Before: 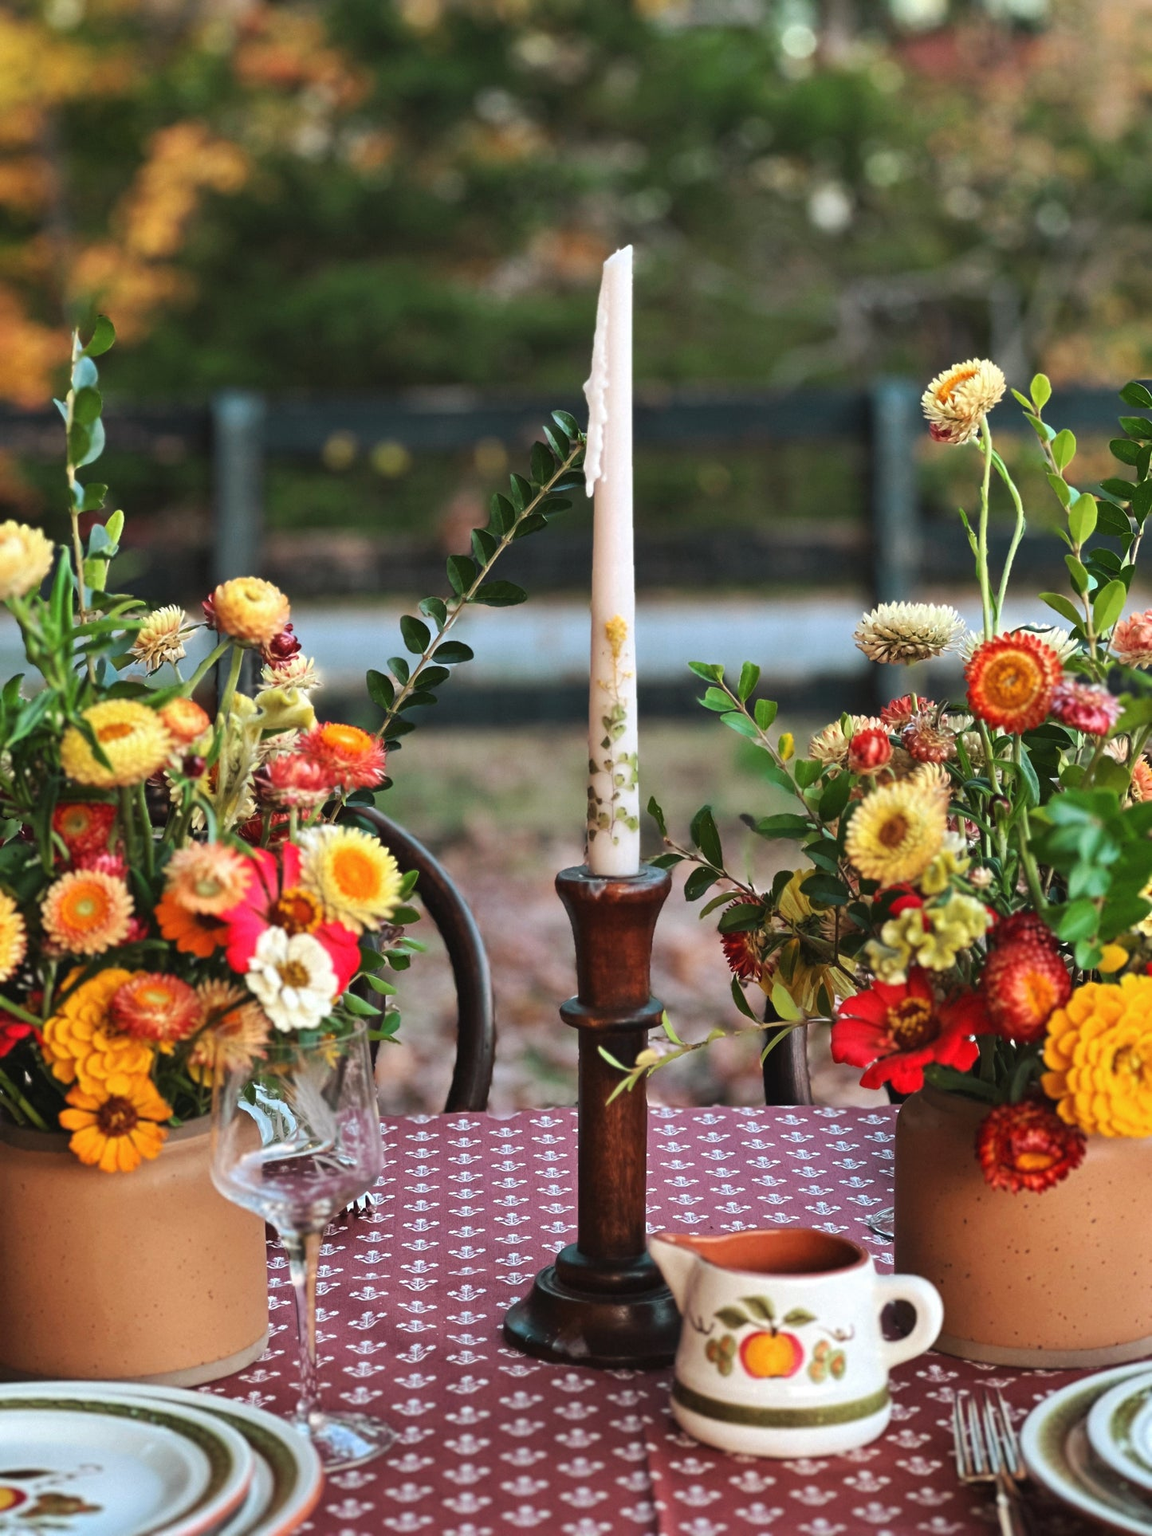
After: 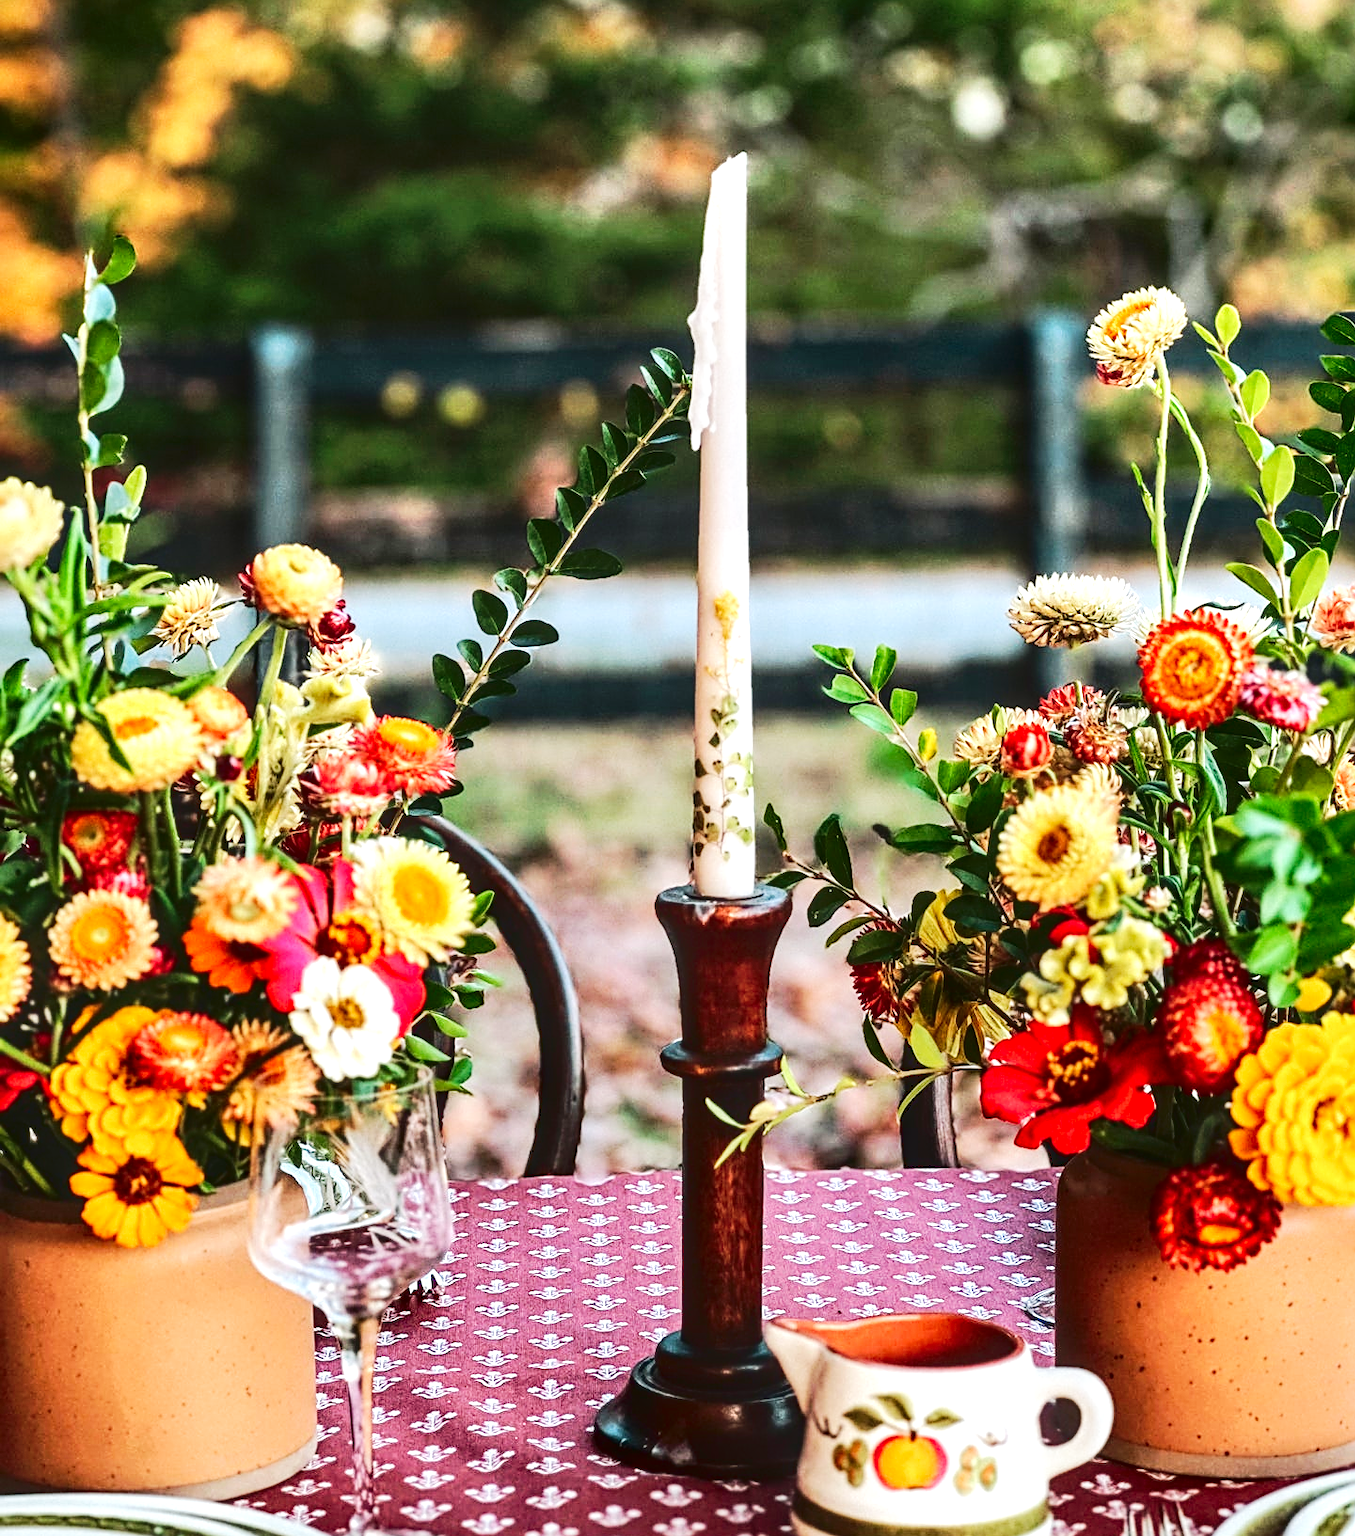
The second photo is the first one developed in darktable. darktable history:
crop: top 7.559%, bottom 7.674%
local contrast: highlights 60%, shadows 60%, detail 160%
base curve: curves: ch0 [(0, 0) (0.032, 0.025) (0.121, 0.166) (0.206, 0.329) (0.605, 0.79) (1, 1)], preserve colors none
sharpen: on, module defaults
tone curve: curves: ch0 [(0, 0) (0.003, 0.126) (0.011, 0.129) (0.025, 0.129) (0.044, 0.136) (0.069, 0.145) (0.1, 0.162) (0.136, 0.182) (0.177, 0.211) (0.224, 0.254) (0.277, 0.307) (0.335, 0.366) (0.399, 0.441) (0.468, 0.533) (0.543, 0.624) (0.623, 0.702) (0.709, 0.774) (0.801, 0.835) (0.898, 0.904) (1, 1)], color space Lab, linked channels, preserve colors none
